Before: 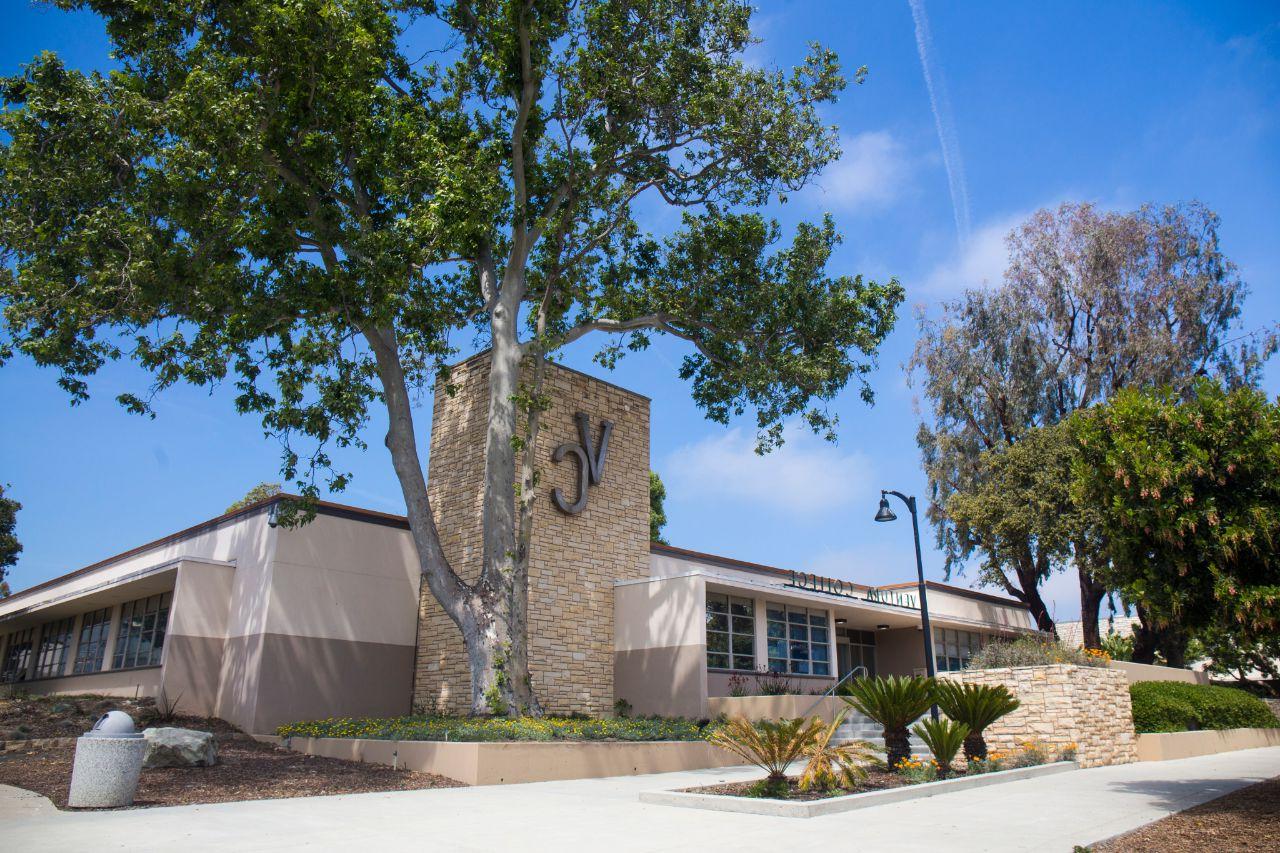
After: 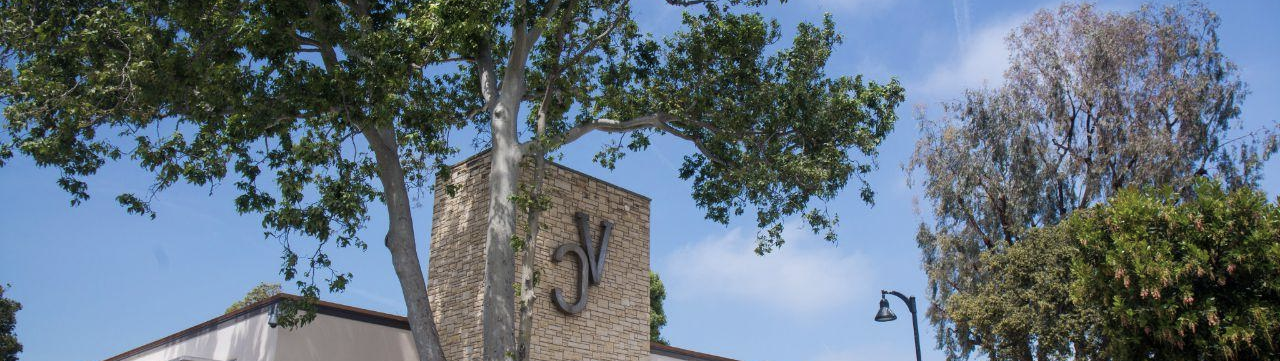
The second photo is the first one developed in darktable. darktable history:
color correction: highlights b* -0.062, saturation 0.768
crop and rotate: top 23.537%, bottom 34.039%
